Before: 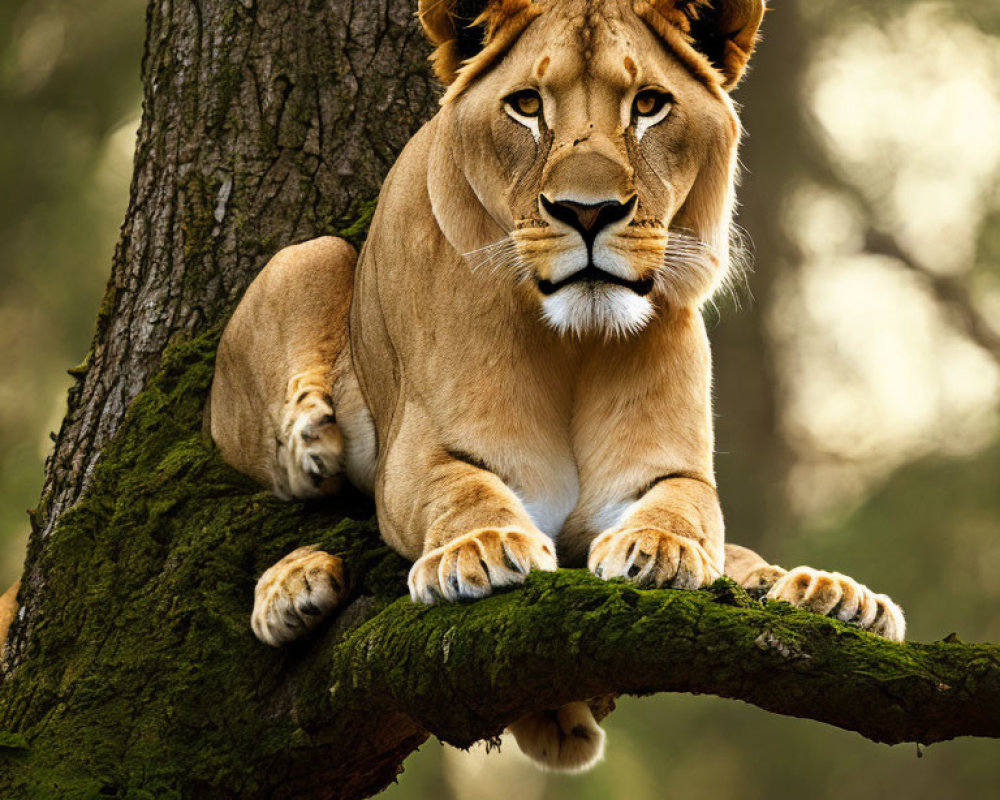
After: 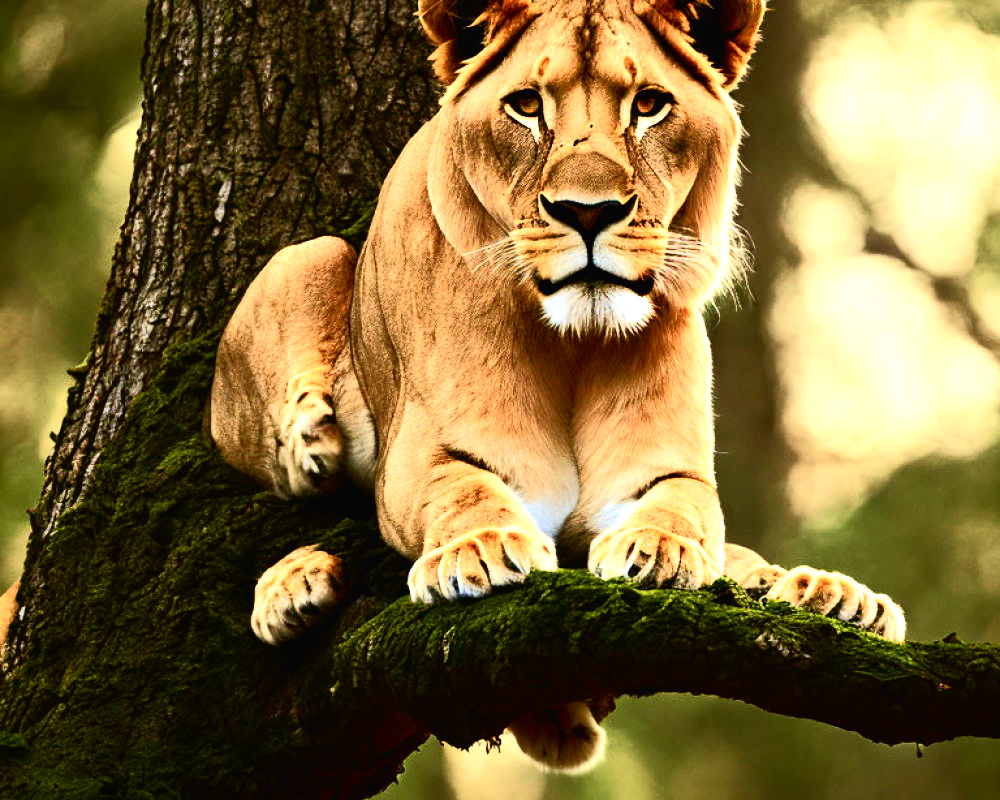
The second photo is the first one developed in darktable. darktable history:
color zones: curves: ch0 [(0.25, 0.5) (0.423, 0.5) (0.443, 0.5) (0.521, 0.756) (0.568, 0.5) (0.576, 0.5) (0.75, 0.5)]; ch1 [(0.25, 0.5) (0.423, 0.5) (0.443, 0.5) (0.539, 0.873) (0.624, 0.565) (0.631, 0.5) (0.75, 0.5)]
tone curve: curves: ch0 [(0, 0.013) (0.074, 0.044) (0.251, 0.234) (0.472, 0.511) (0.63, 0.752) (0.746, 0.866) (0.899, 0.956) (1, 1)]; ch1 [(0, 0) (0.08, 0.08) (0.347, 0.394) (0.455, 0.441) (0.5, 0.5) (0.517, 0.53) (0.563, 0.611) (0.617, 0.682) (0.756, 0.788) (0.92, 0.92) (1, 1)]; ch2 [(0, 0) (0.096, 0.056) (0.304, 0.204) (0.5, 0.5) (0.539, 0.575) (0.597, 0.644) (0.92, 0.92) (1, 1)], color space Lab, independent channels
tone equalizer: -8 EV -0.753 EV, -7 EV -0.685 EV, -6 EV -0.608 EV, -5 EV -0.393 EV, -3 EV 0.367 EV, -2 EV 0.6 EV, -1 EV 0.683 EV, +0 EV 0.776 EV, edges refinement/feathering 500, mask exposure compensation -1.25 EV, preserve details no
